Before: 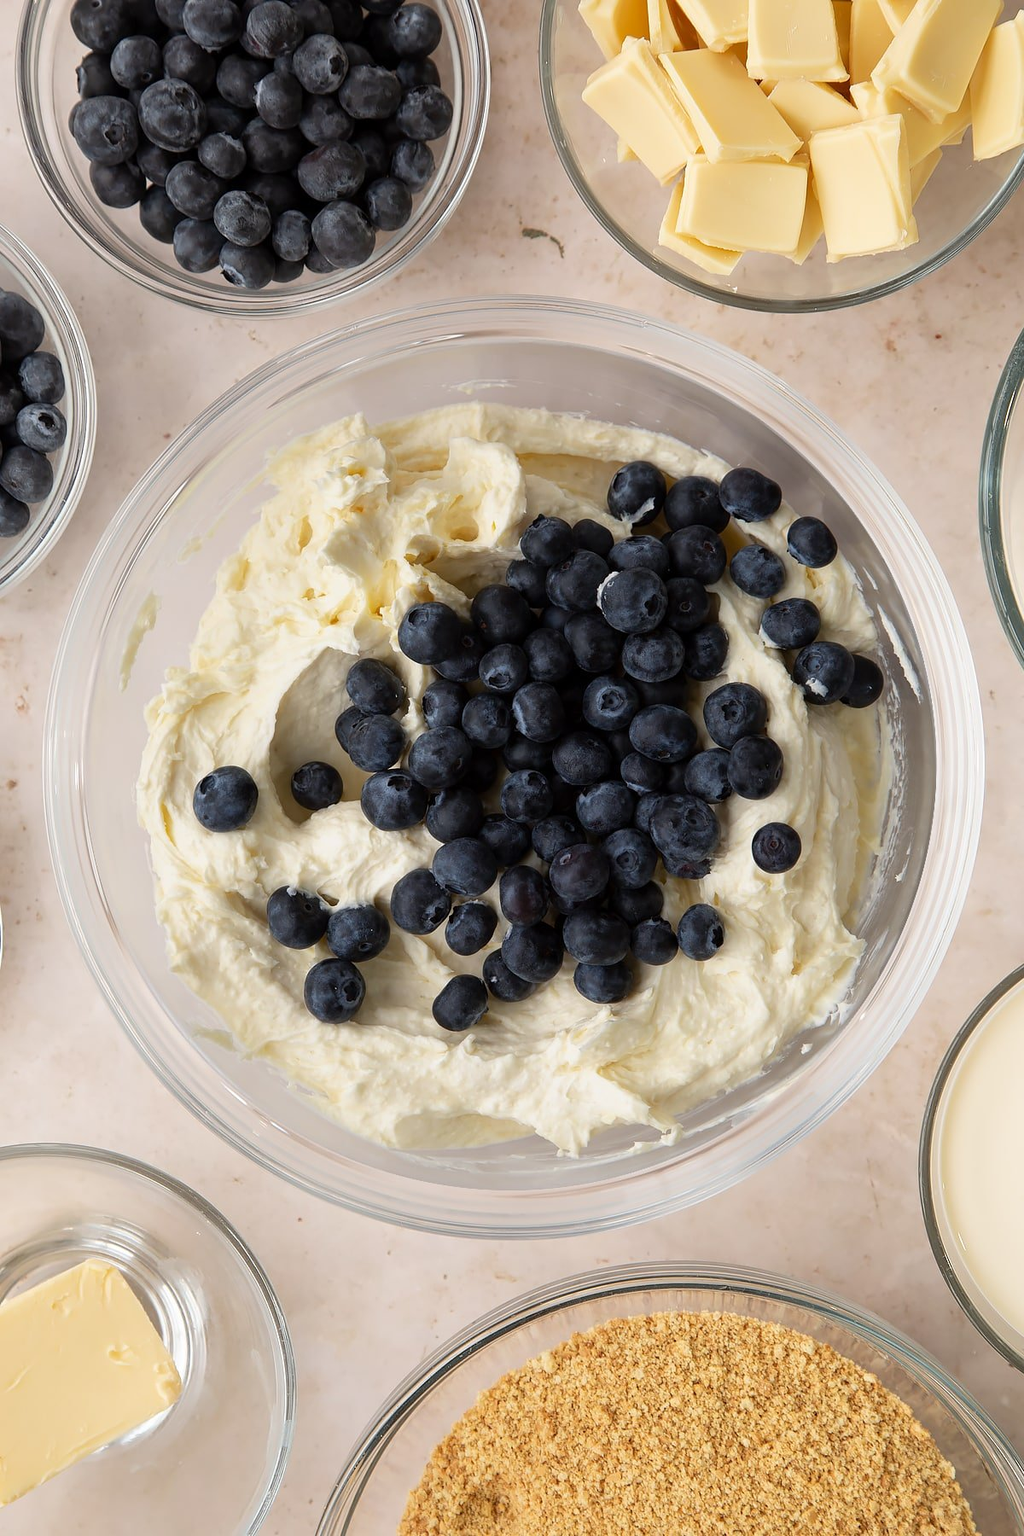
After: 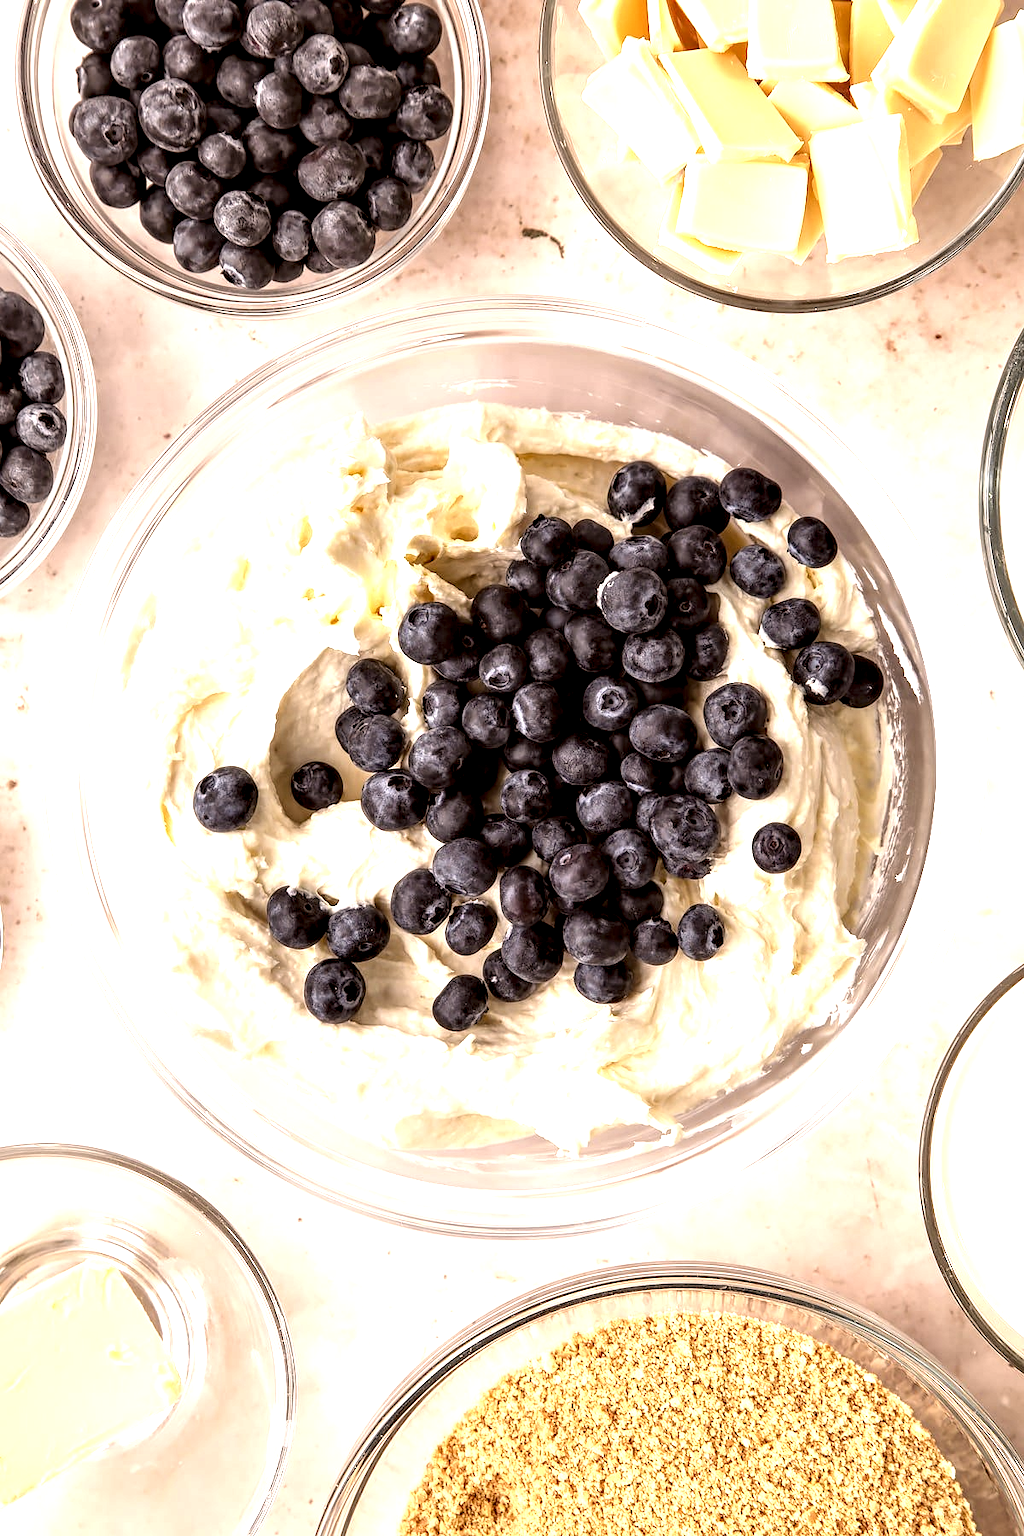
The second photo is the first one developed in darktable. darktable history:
exposure: black level correction 0, exposure 1.101 EV, compensate exposure bias true, compensate highlight preservation false
color correction: highlights a* 10.26, highlights b* 9.75, shadows a* 8.27, shadows b* 7.92, saturation 0.814
contrast brightness saturation: contrast 0.046, brightness 0.059, saturation 0.006
local contrast: highlights 21%, detail 197%
